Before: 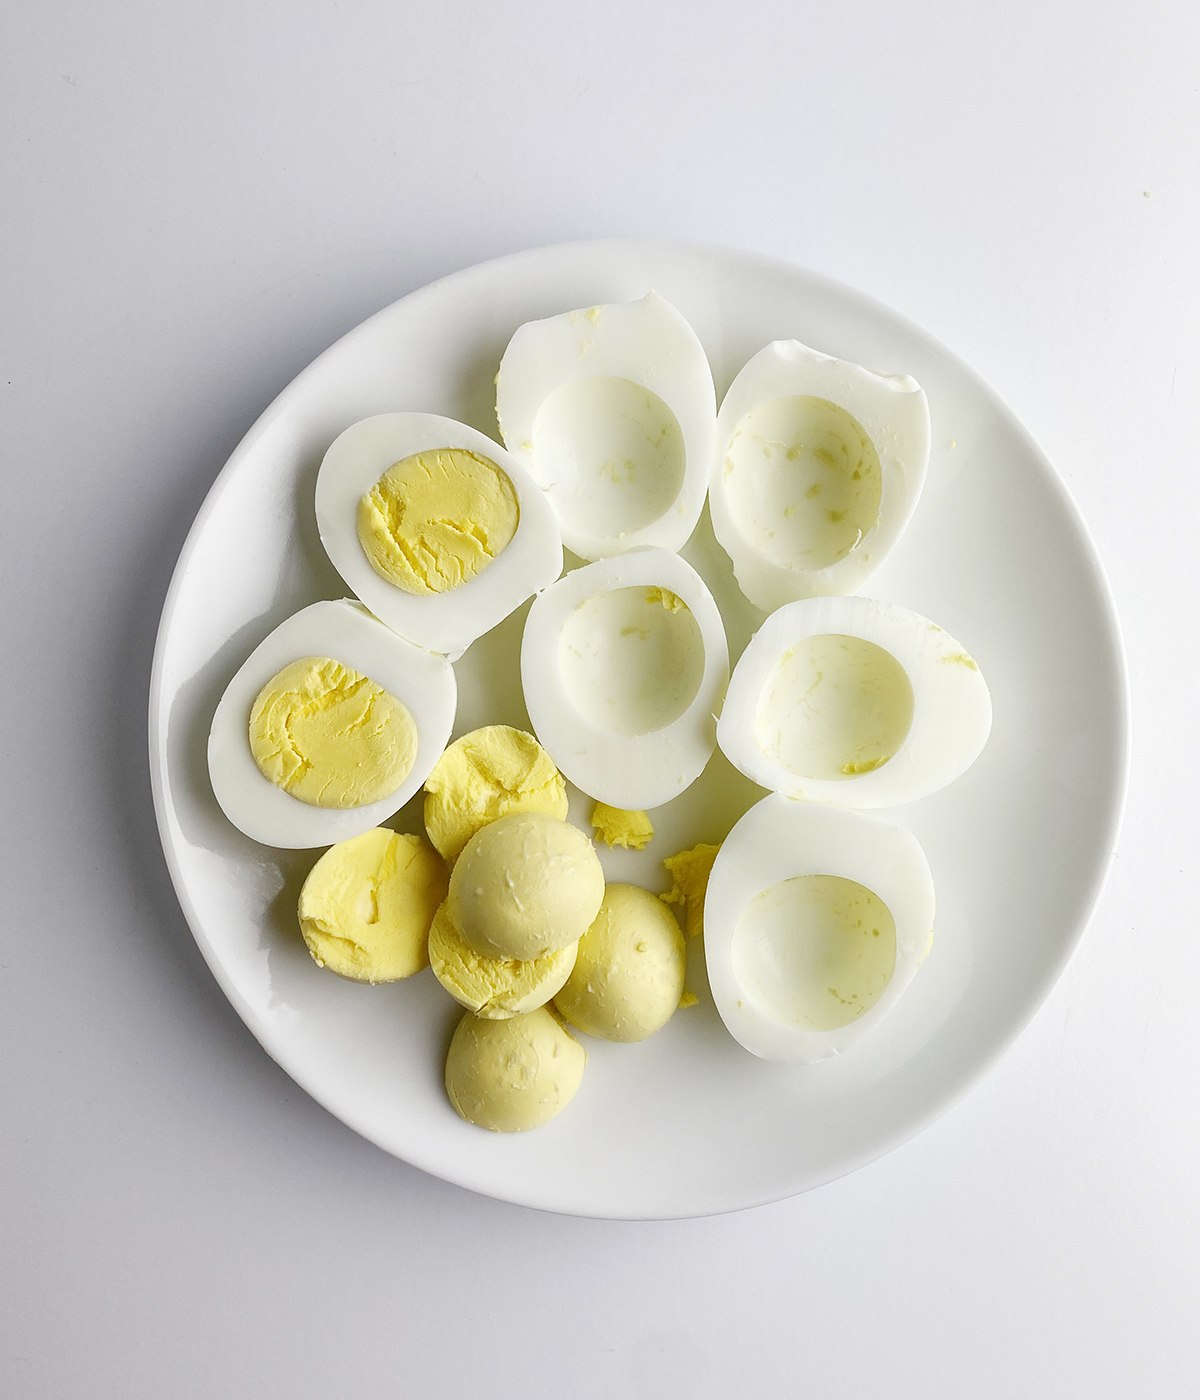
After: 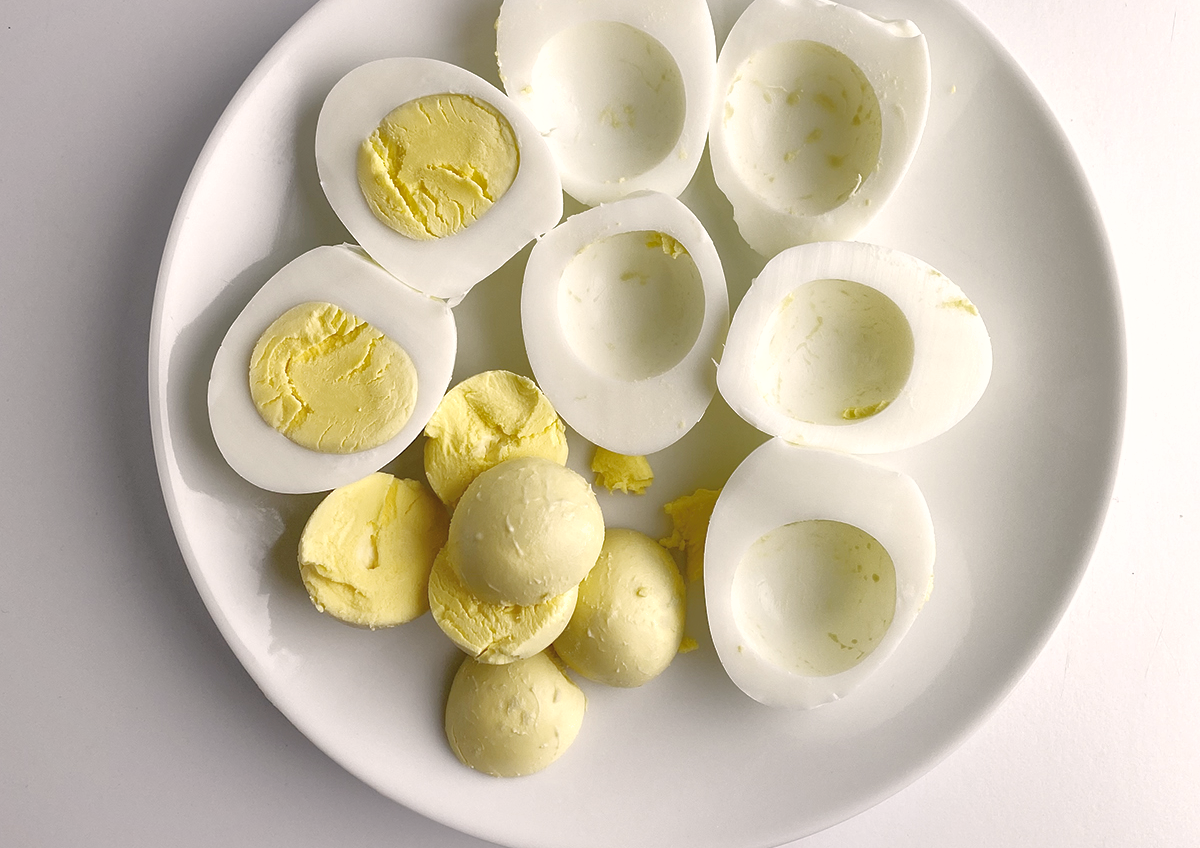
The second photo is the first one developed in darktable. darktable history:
color correction: highlights a* 5.51, highlights b* 5.21, saturation 0.628
crop and rotate: top 25.384%, bottom 13.995%
exposure: black level correction 0.003, exposure 0.146 EV, compensate exposure bias true, compensate highlight preservation false
shadows and highlights: on, module defaults
